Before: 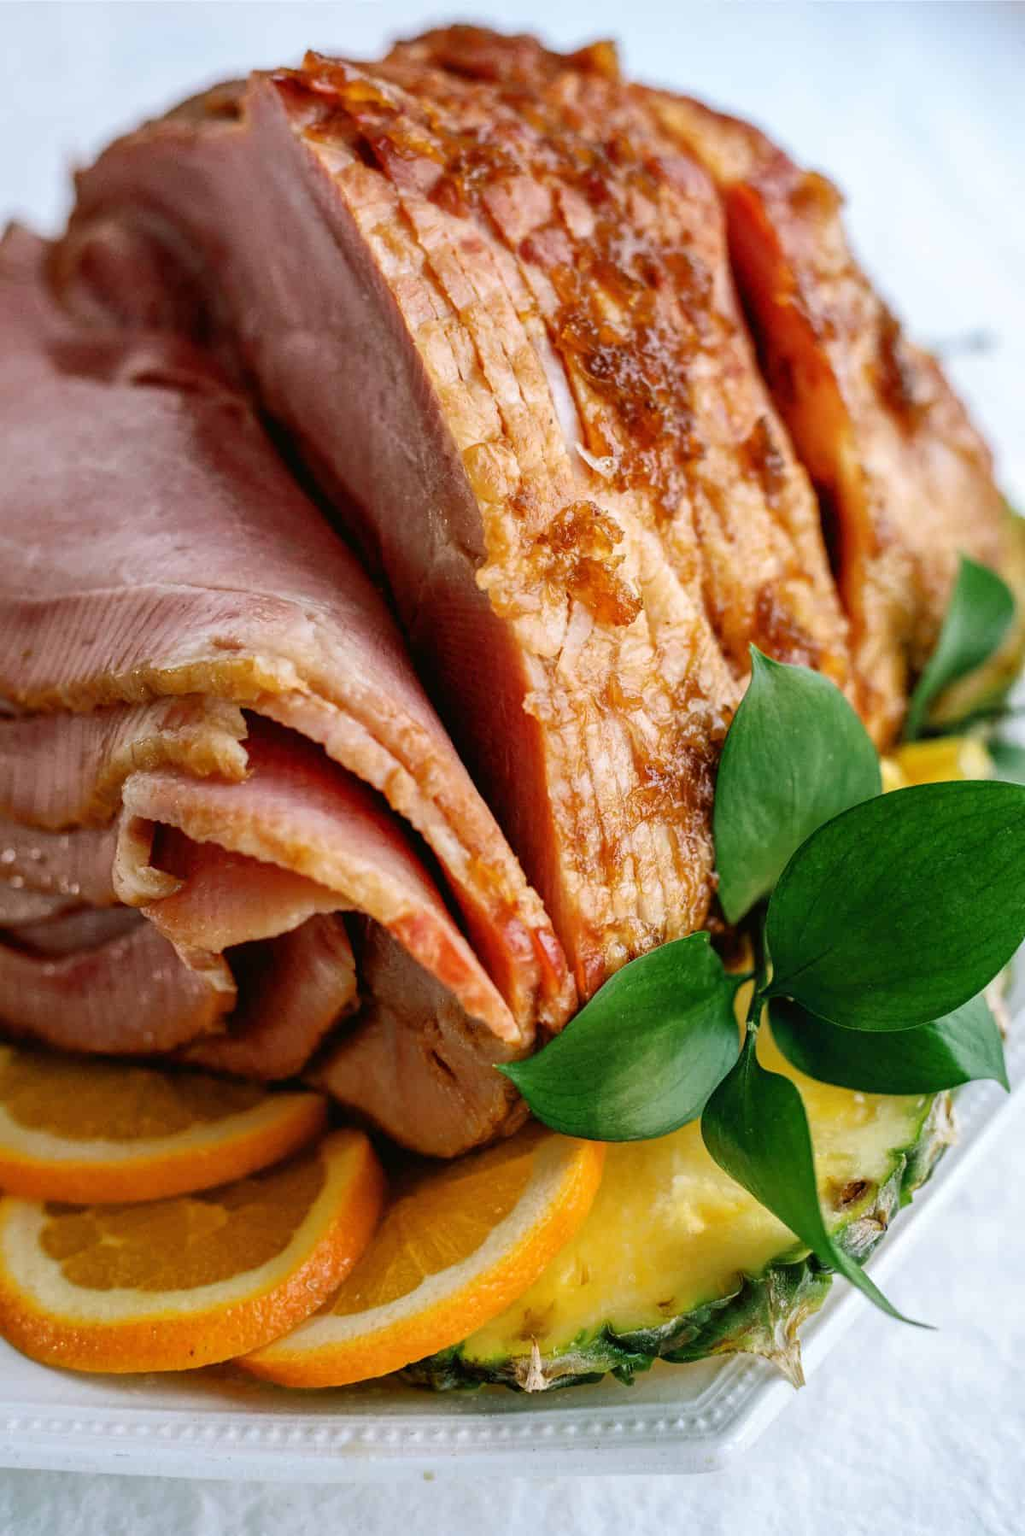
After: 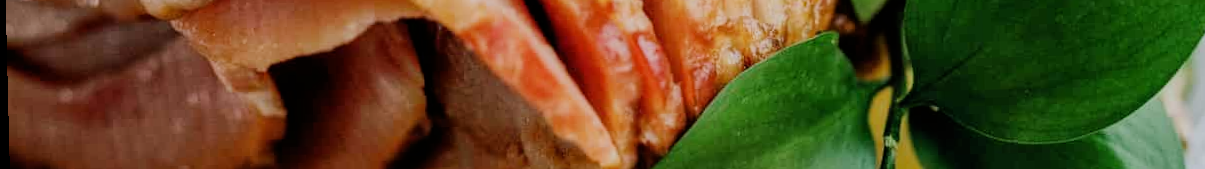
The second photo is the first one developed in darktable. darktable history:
crop and rotate: top 59.084%, bottom 30.916%
rotate and perspective: rotation -1.42°, crop left 0.016, crop right 0.984, crop top 0.035, crop bottom 0.965
filmic rgb: black relative exposure -7.65 EV, white relative exposure 4.56 EV, hardness 3.61
